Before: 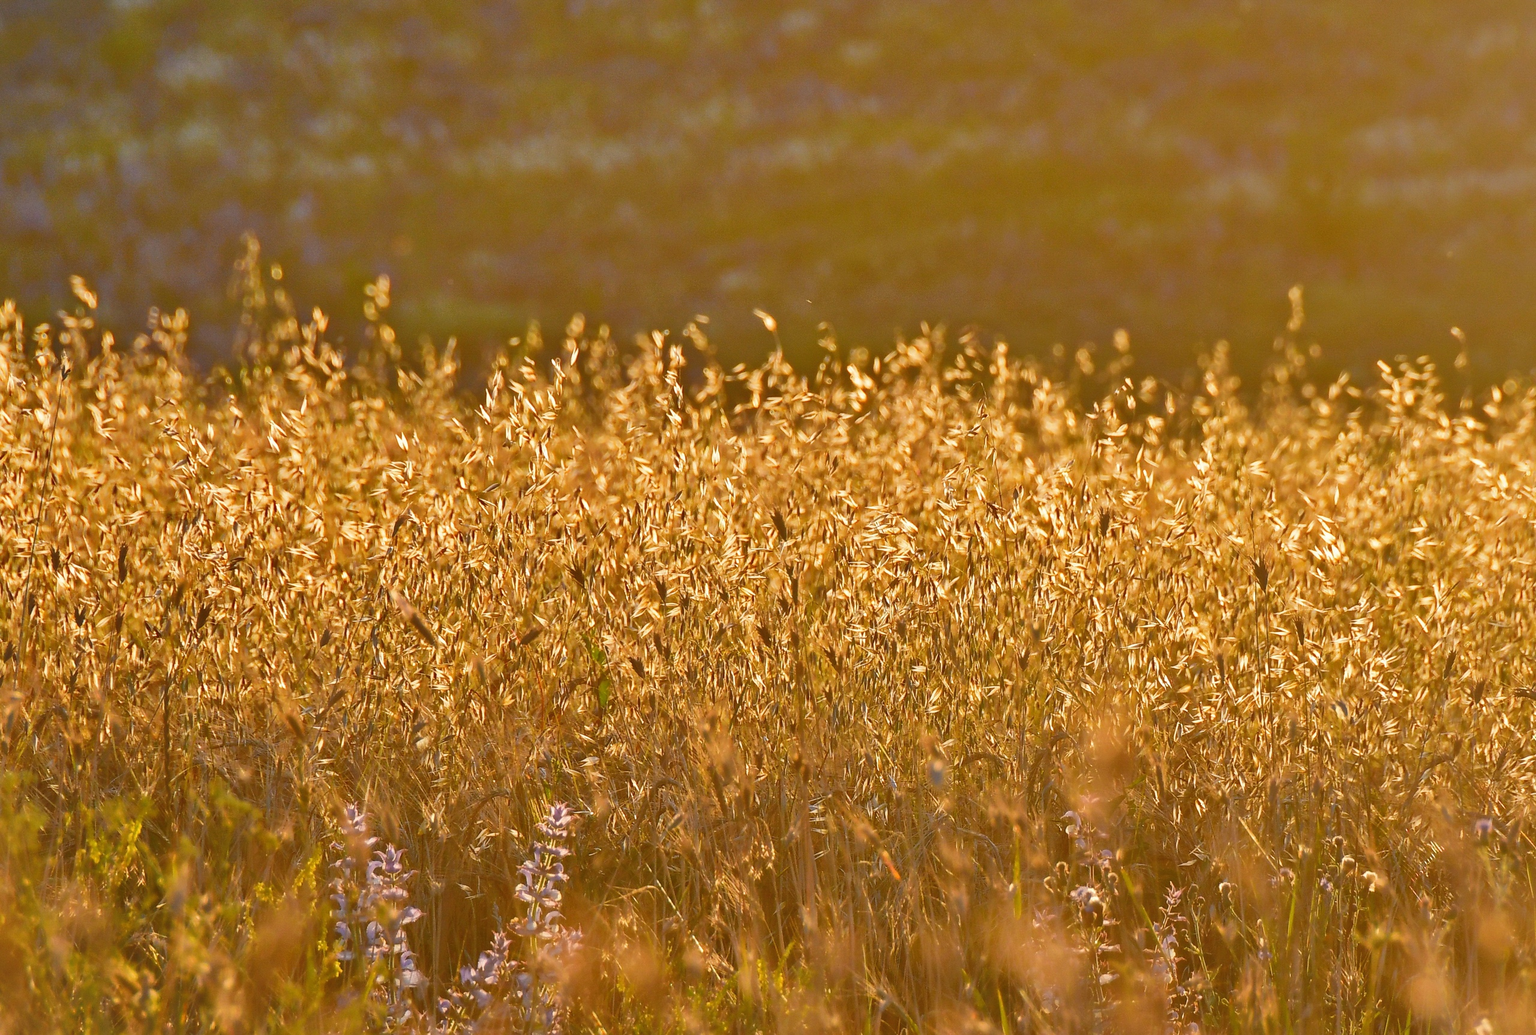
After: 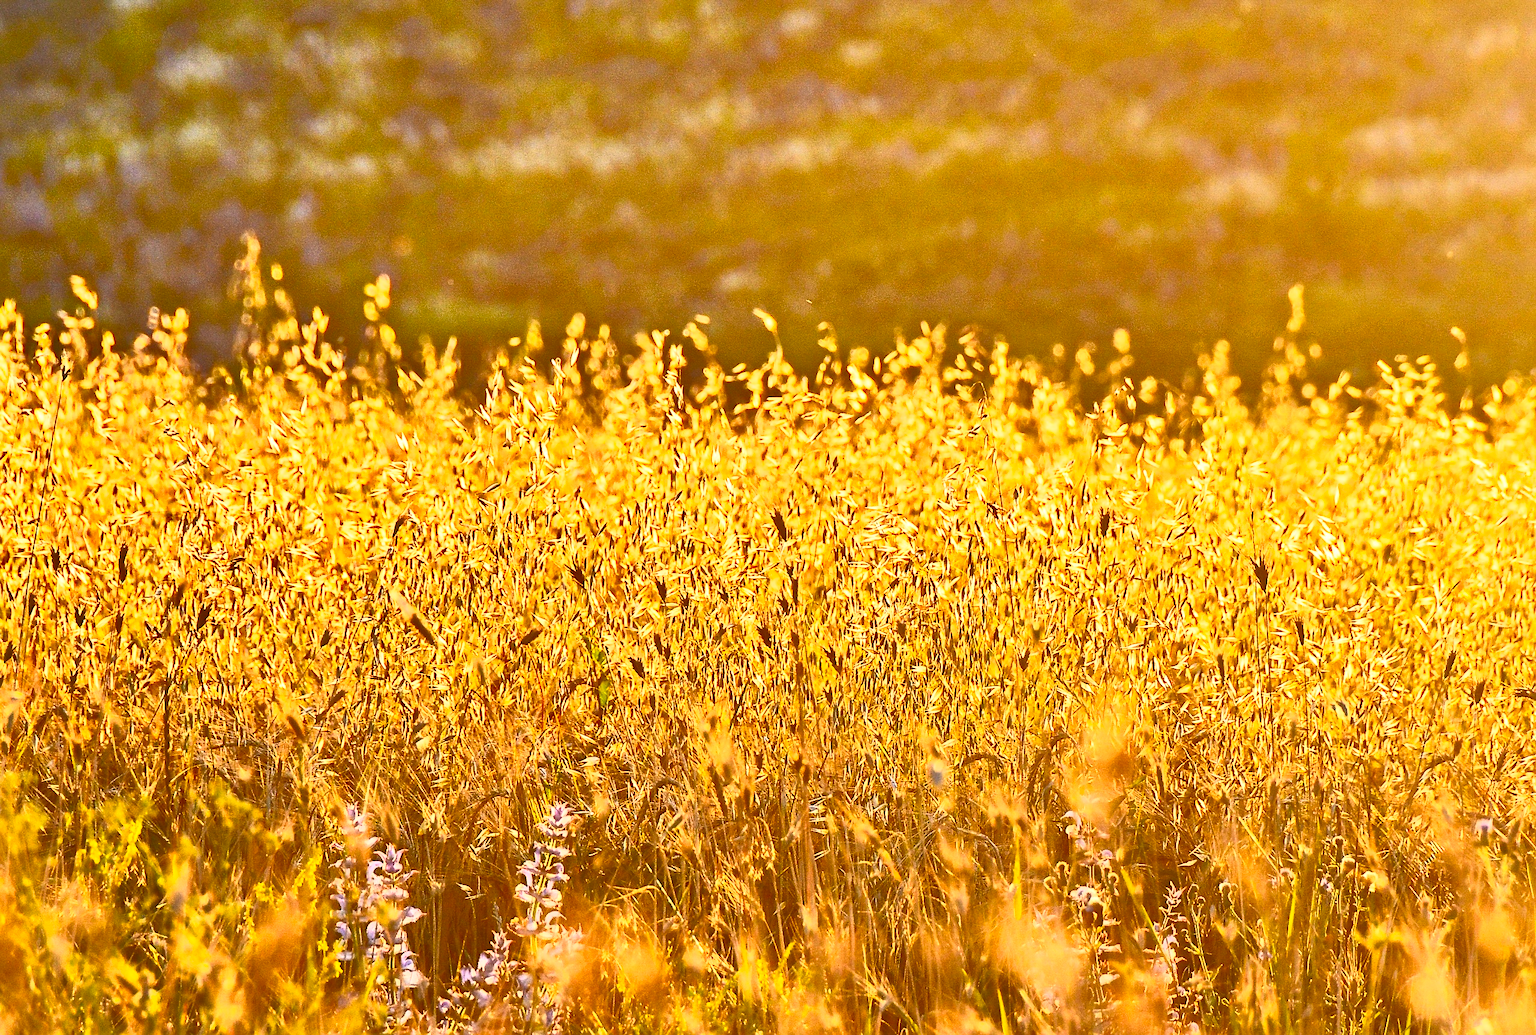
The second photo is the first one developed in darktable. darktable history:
sharpen: on, module defaults
contrast brightness saturation: contrast 0.83, brightness 0.59, saturation 0.59
